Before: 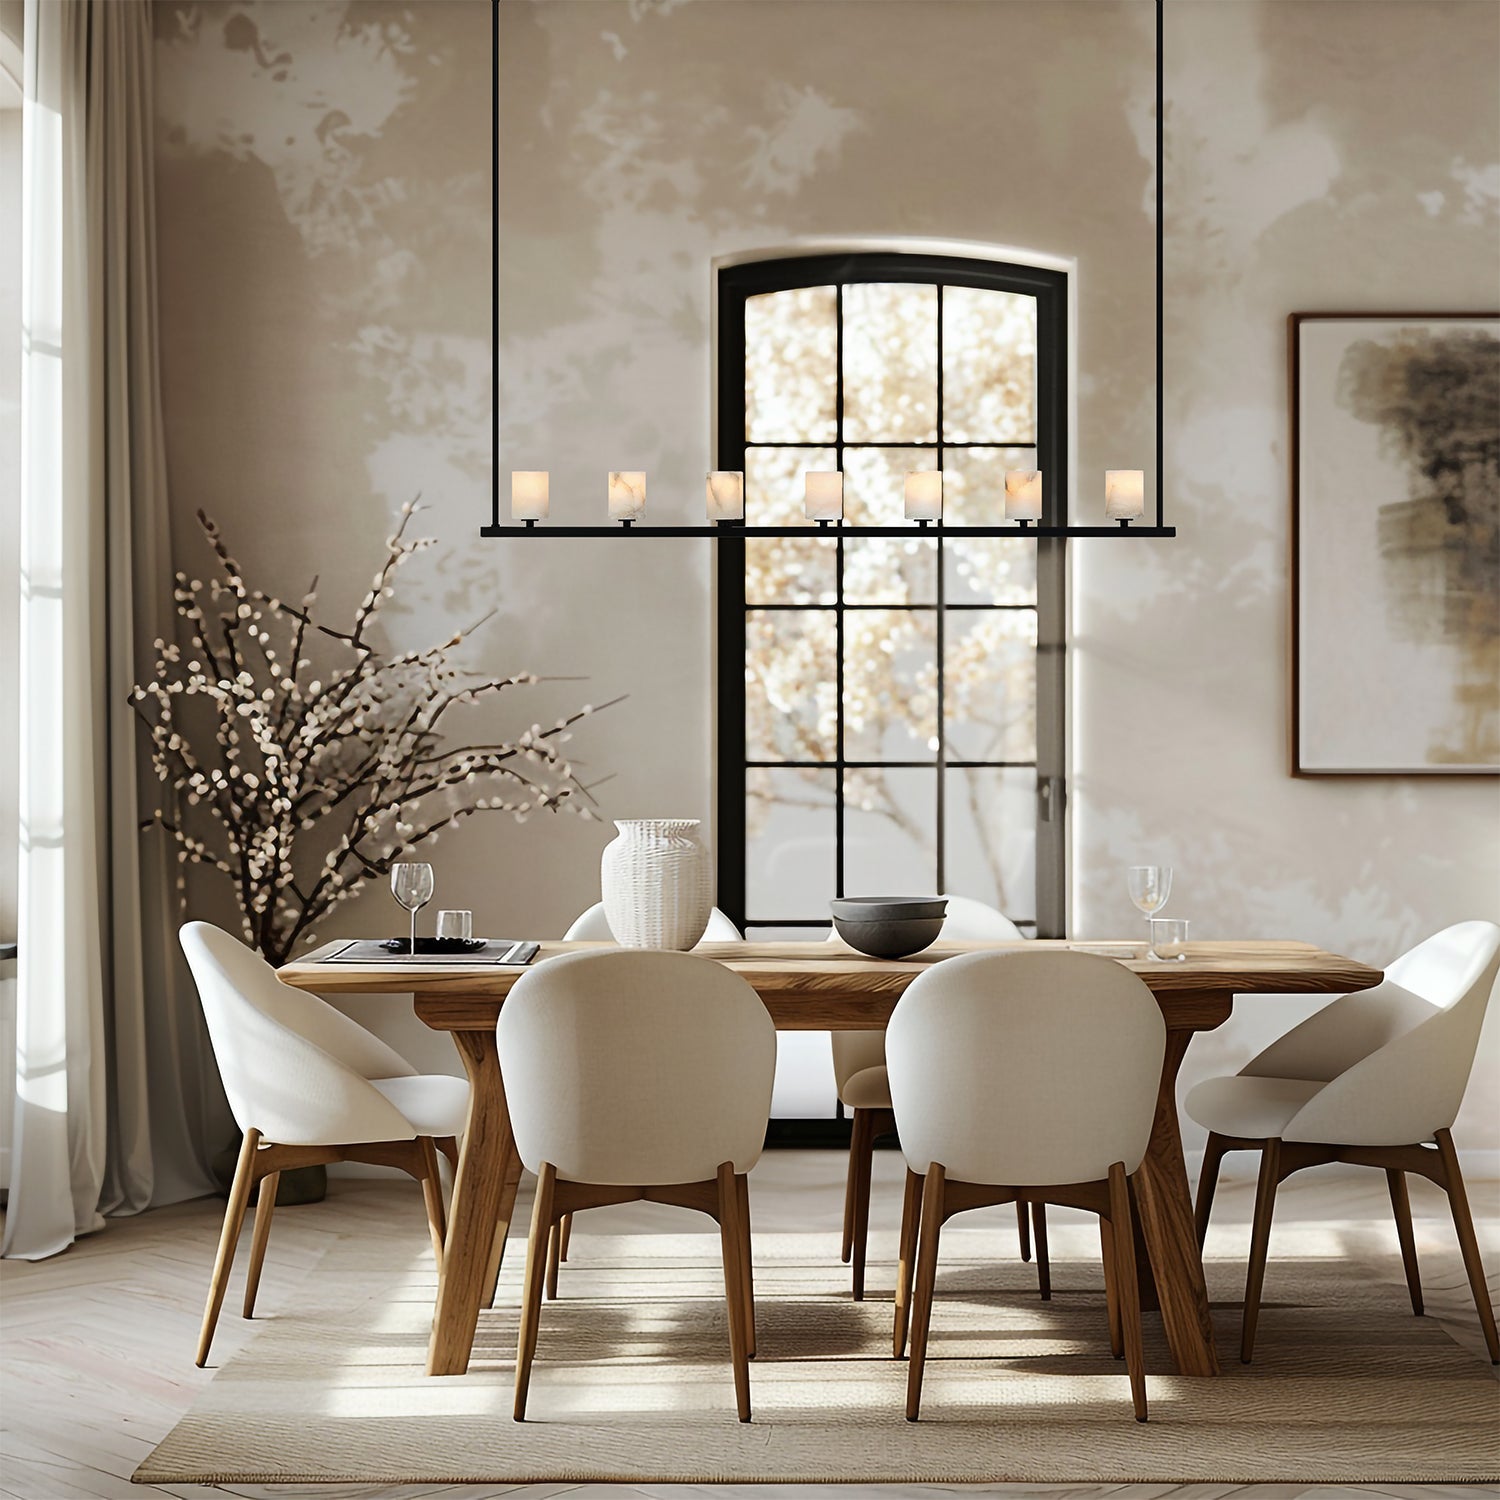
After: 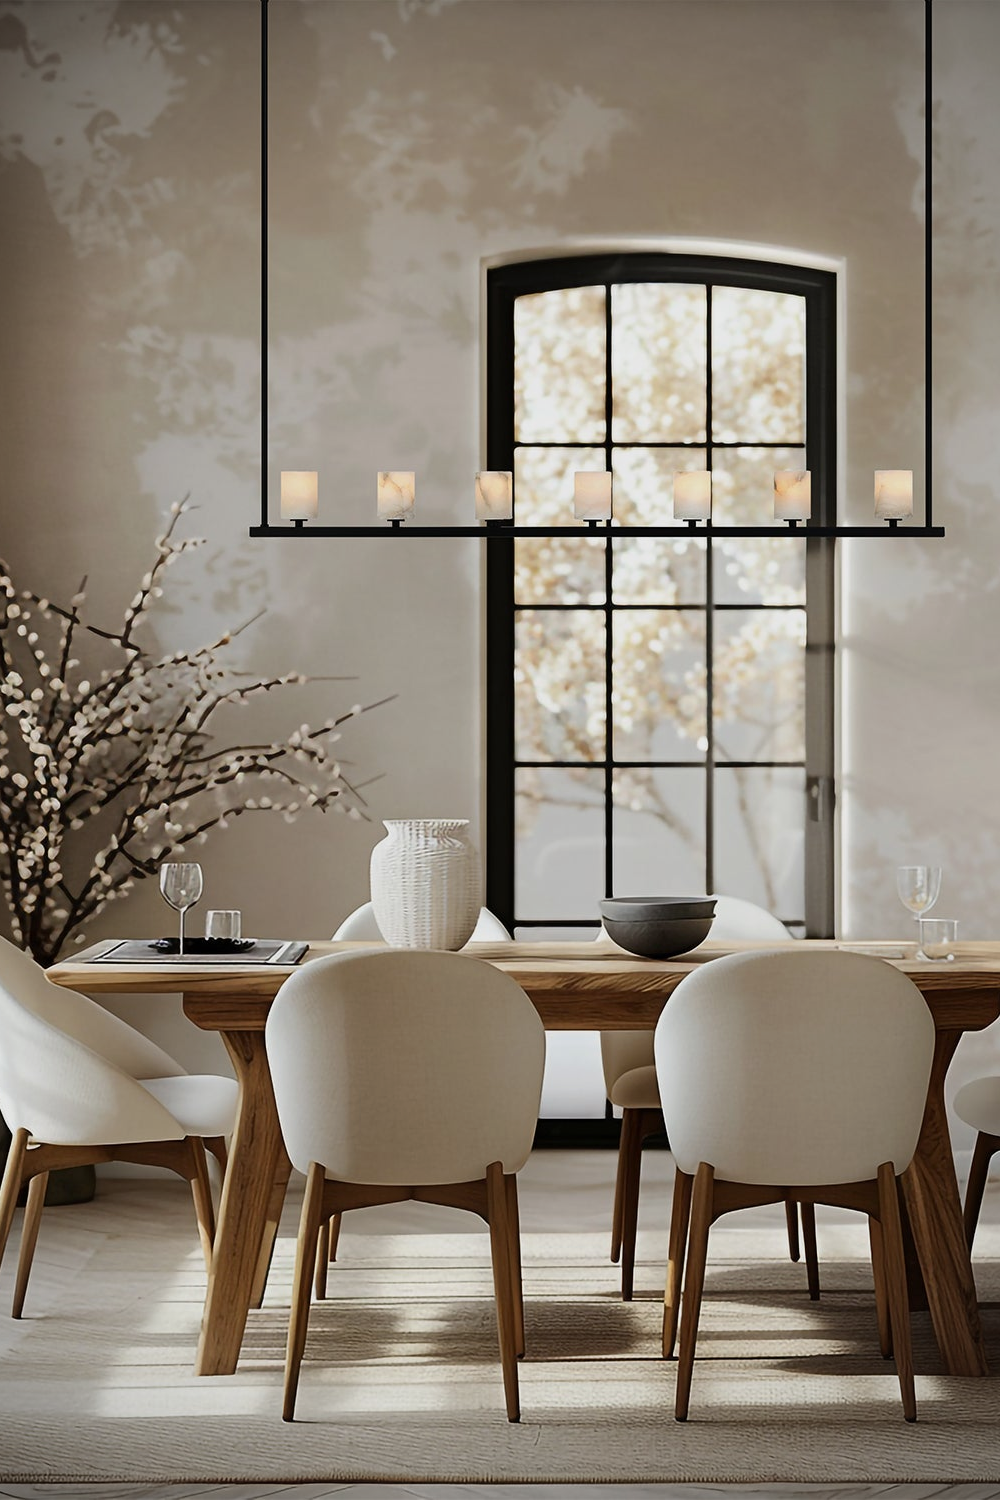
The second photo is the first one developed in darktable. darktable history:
crop and rotate: left 15.446%, right 17.836%
exposure: exposure -0.293 EV, compensate highlight preservation false
vignetting: unbound false
